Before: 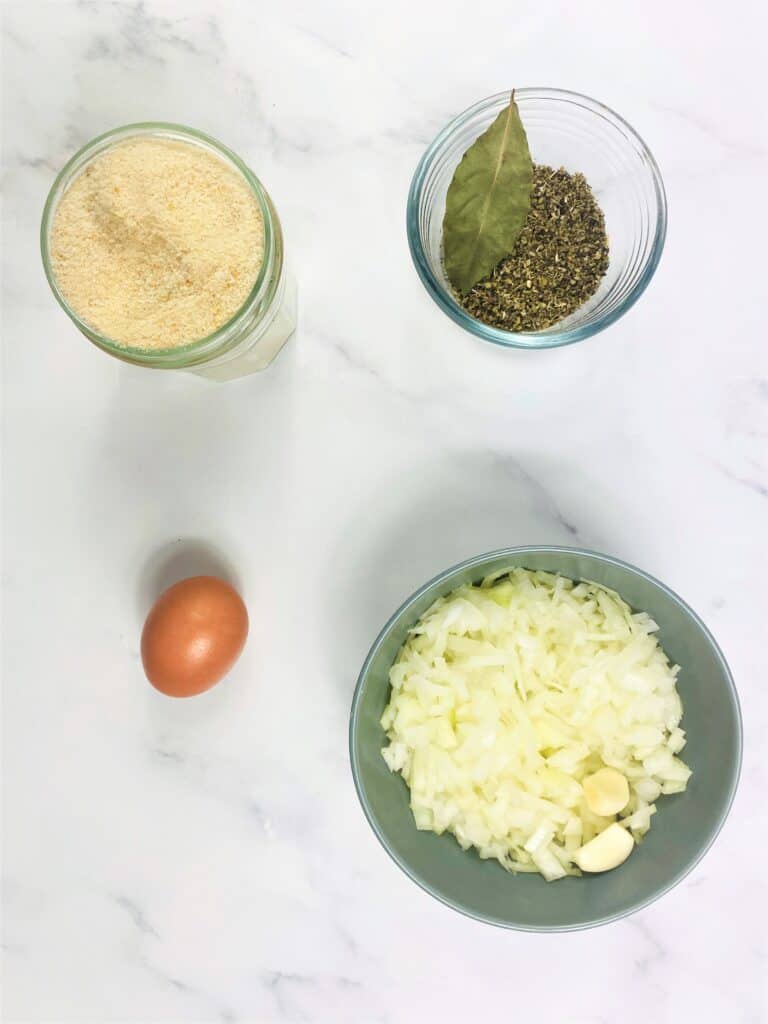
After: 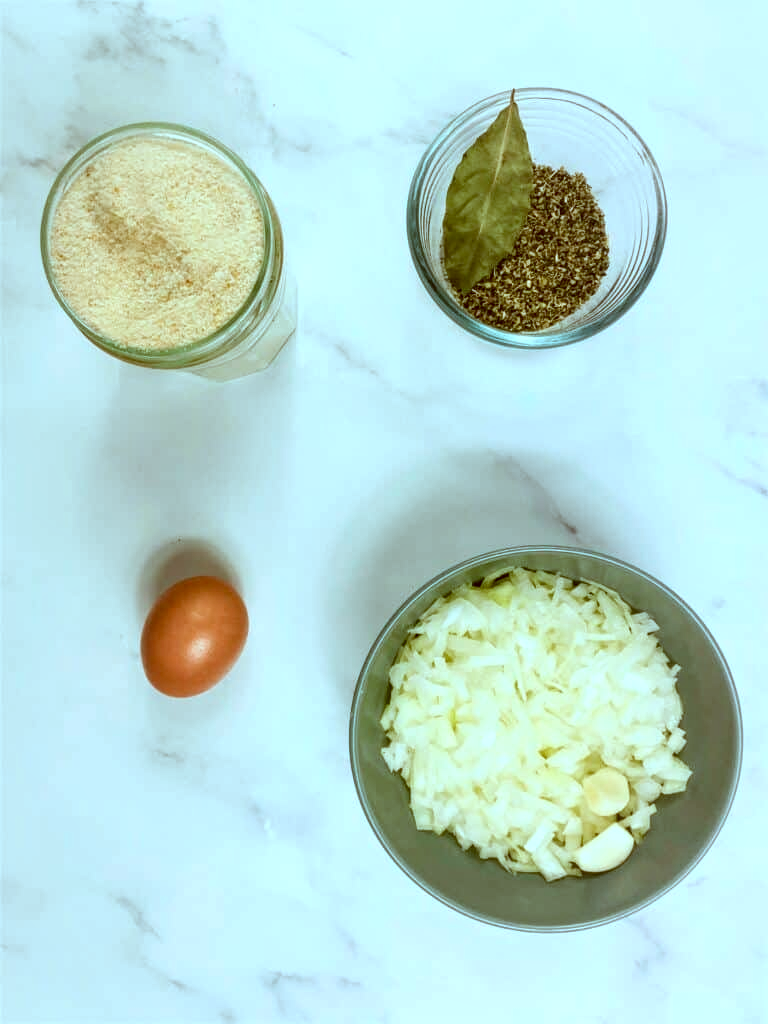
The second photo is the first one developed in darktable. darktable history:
color correction: highlights a* -14.62, highlights b* -16.22, shadows a* 10.12, shadows b* 29.4
local contrast: highlights 25%, detail 150%
